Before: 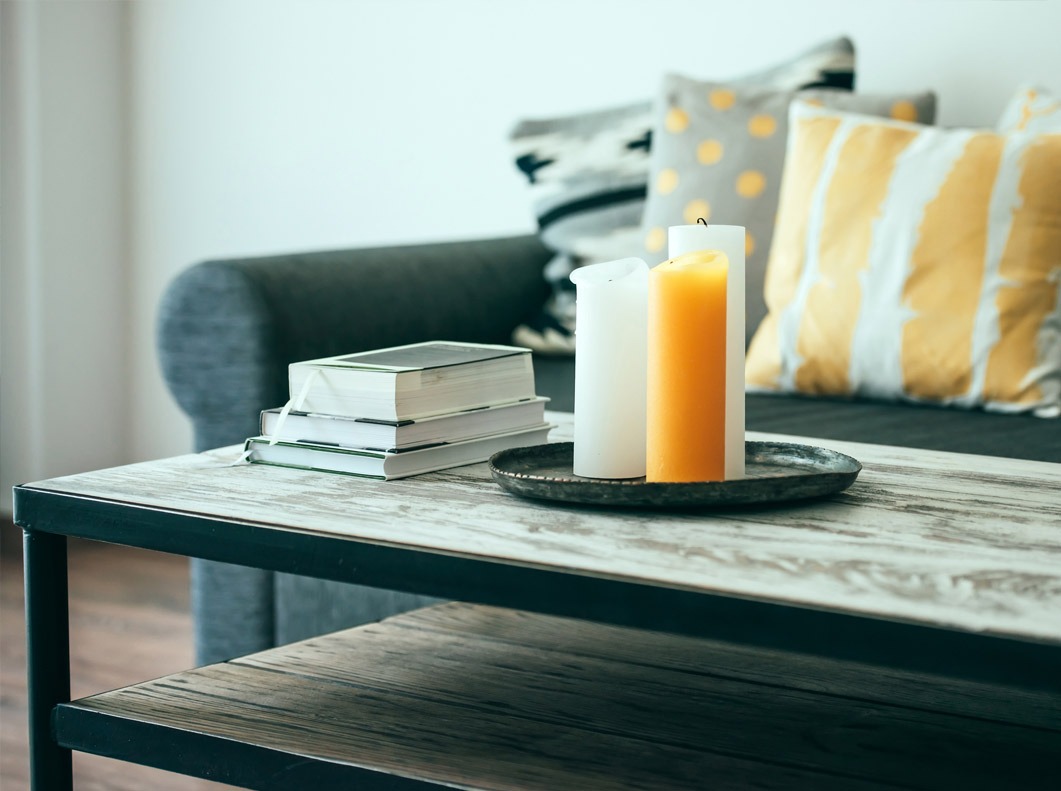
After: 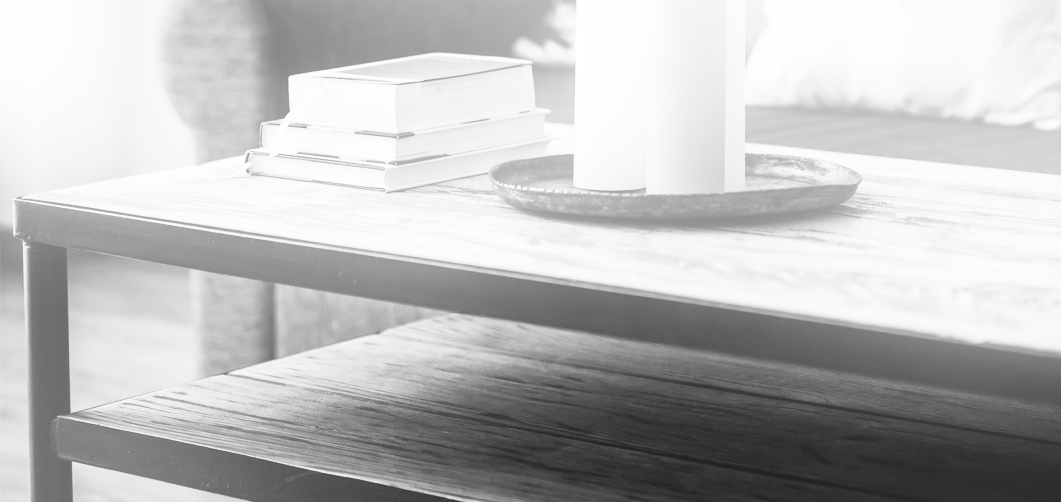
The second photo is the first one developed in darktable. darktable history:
white balance: red 1, blue 1
tone curve: curves: ch0 [(0, 0) (0.003, 0.015) (0.011, 0.025) (0.025, 0.056) (0.044, 0.104) (0.069, 0.139) (0.1, 0.181) (0.136, 0.226) (0.177, 0.28) (0.224, 0.346) (0.277, 0.42) (0.335, 0.505) (0.399, 0.594) (0.468, 0.699) (0.543, 0.776) (0.623, 0.848) (0.709, 0.893) (0.801, 0.93) (0.898, 0.97) (1, 1)], preserve colors none
bloom: on, module defaults
crop and rotate: top 36.435%
monochrome: on, module defaults
